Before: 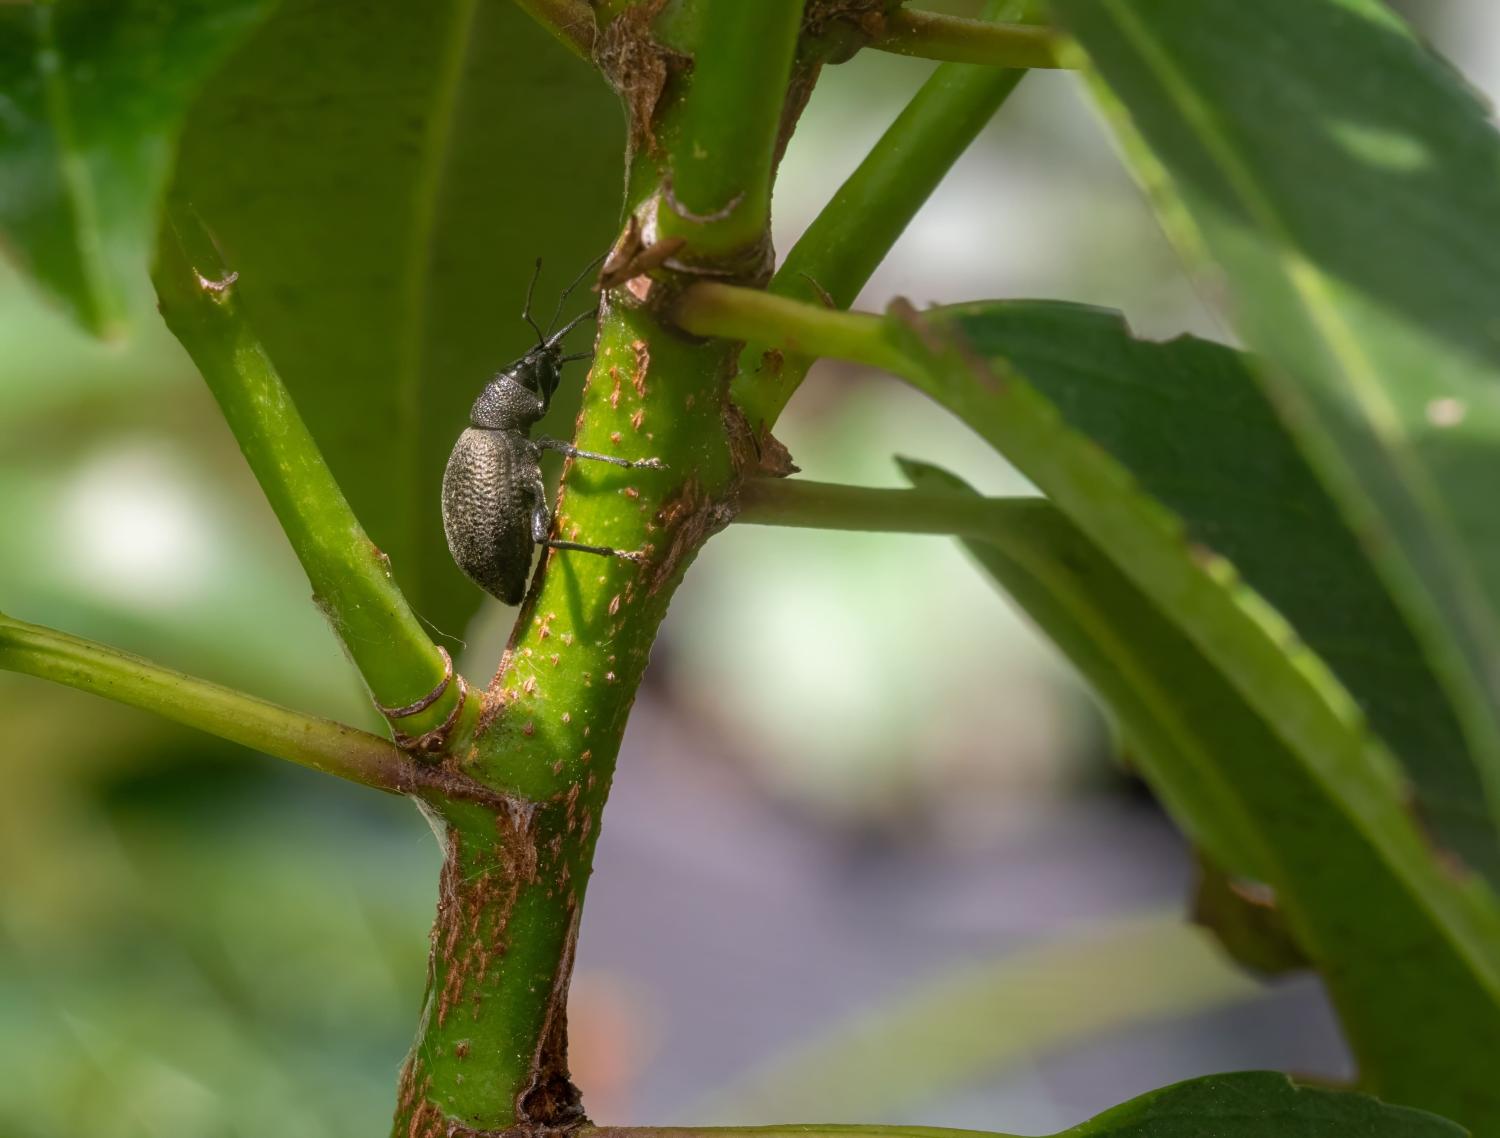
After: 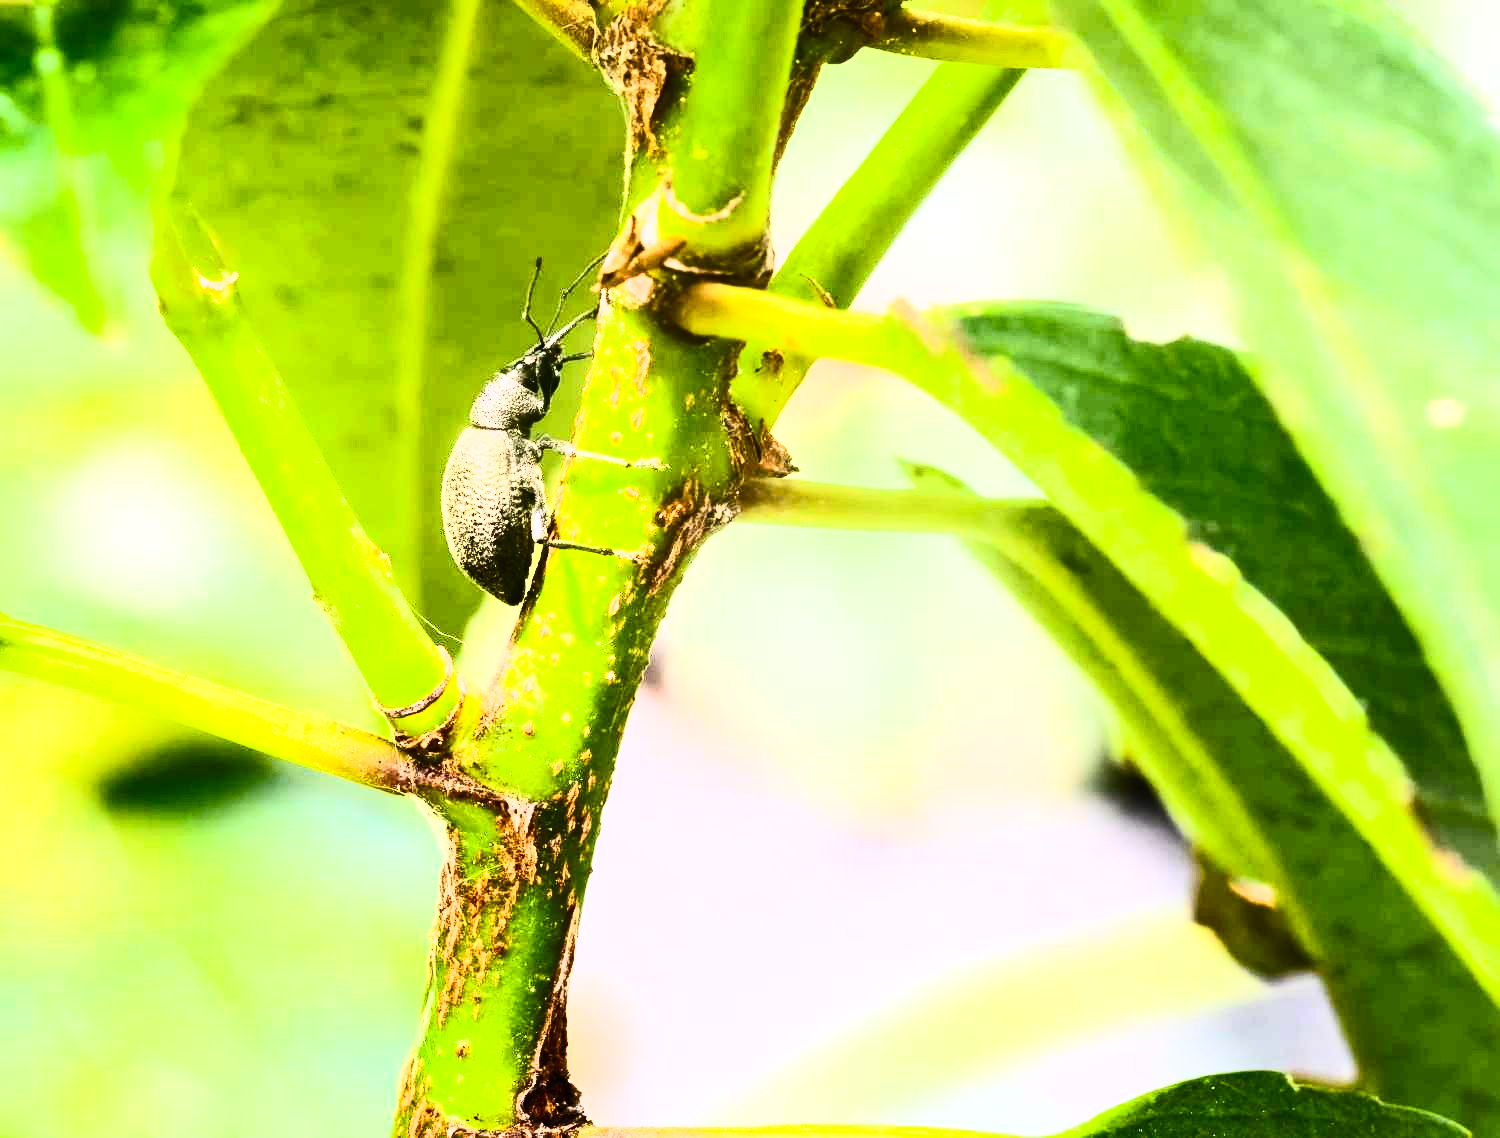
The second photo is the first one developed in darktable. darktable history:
exposure: black level correction 0, exposure 0.877 EV, compensate exposure bias true, compensate highlight preservation false
color balance rgb: shadows lift › chroma 1%, shadows lift › hue 113°, highlights gain › chroma 0.2%, highlights gain › hue 333°, perceptual saturation grading › global saturation 20%, perceptual saturation grading › highlights -25%, perceptual saturation grading › shadows 25%, contrast -10%
contrast brightness saturation: contrast 0.62, brightness 0.34, saturation 0.14
rgb curve: curves: ch0 [(0, 0) (0.21, 0.15) (0.24, 0.21) (0.5, 0.75) (0.75, 0.96) (0.89, 0.99) (1, 1)]; ch1 [(0, 0.02) (0.21, 0.13) (0.25, 0.2) (0.5, 0.67) (0.75, 0.9) (0.89, 0.97) (1, 1)]; ch2 [(0, 0.02) (0.21, 0.13) (0.25, 0.2) (0.5, 0.67) (0.75, 0.9) (0.89, 0.97) (1, 1)], compensate middle gray true
